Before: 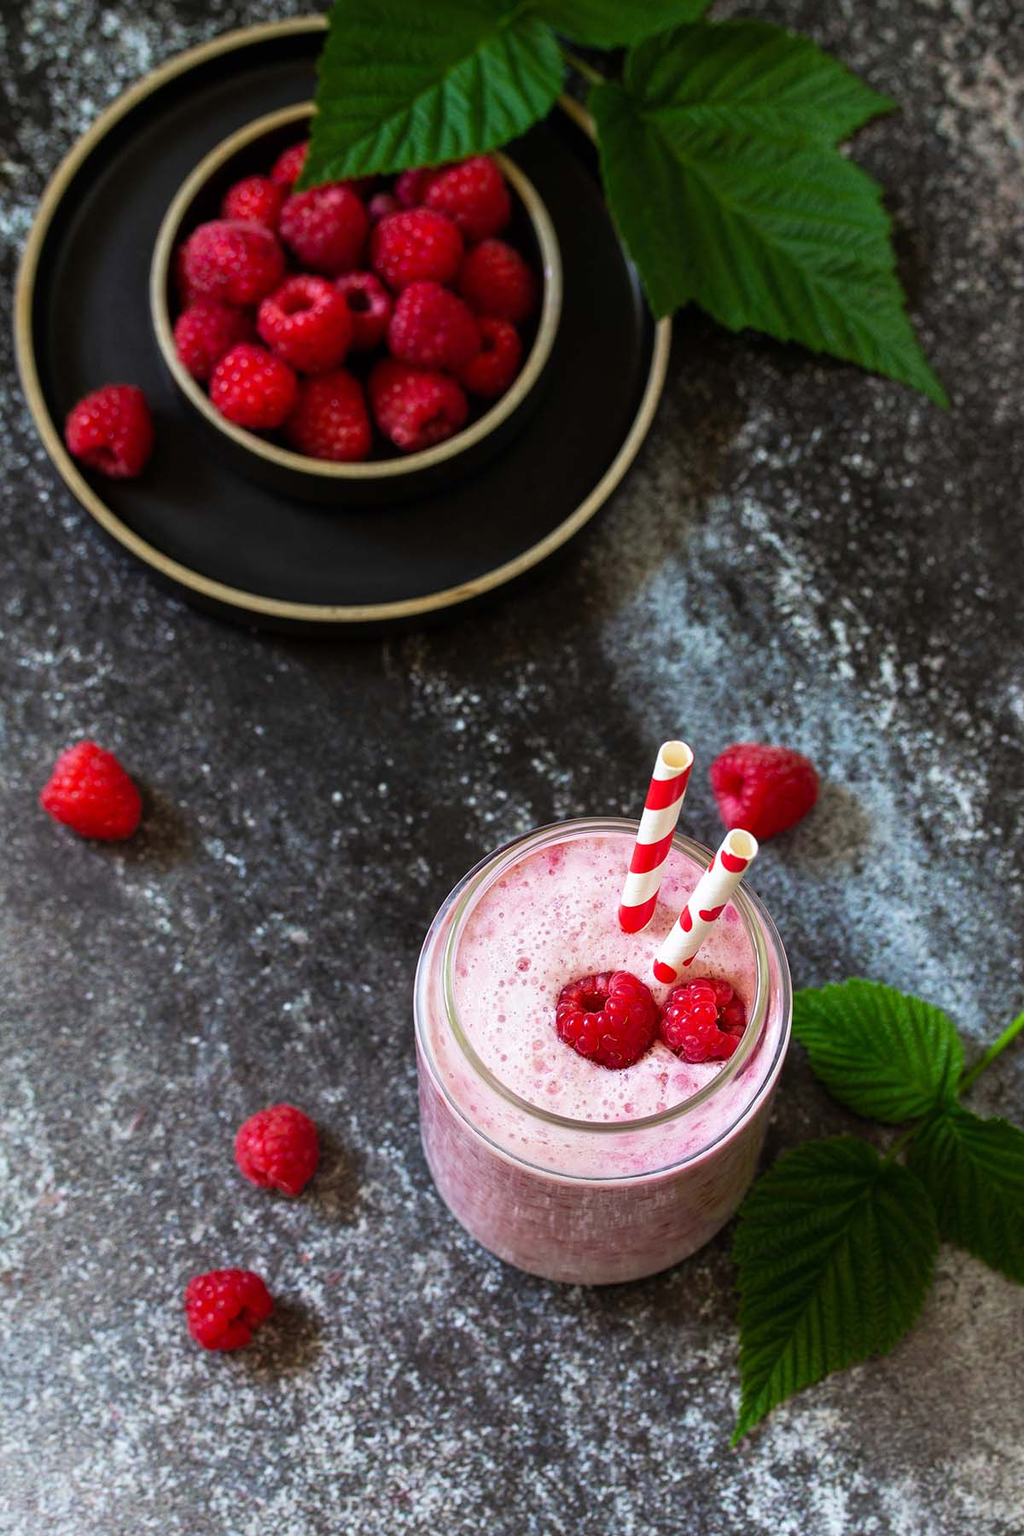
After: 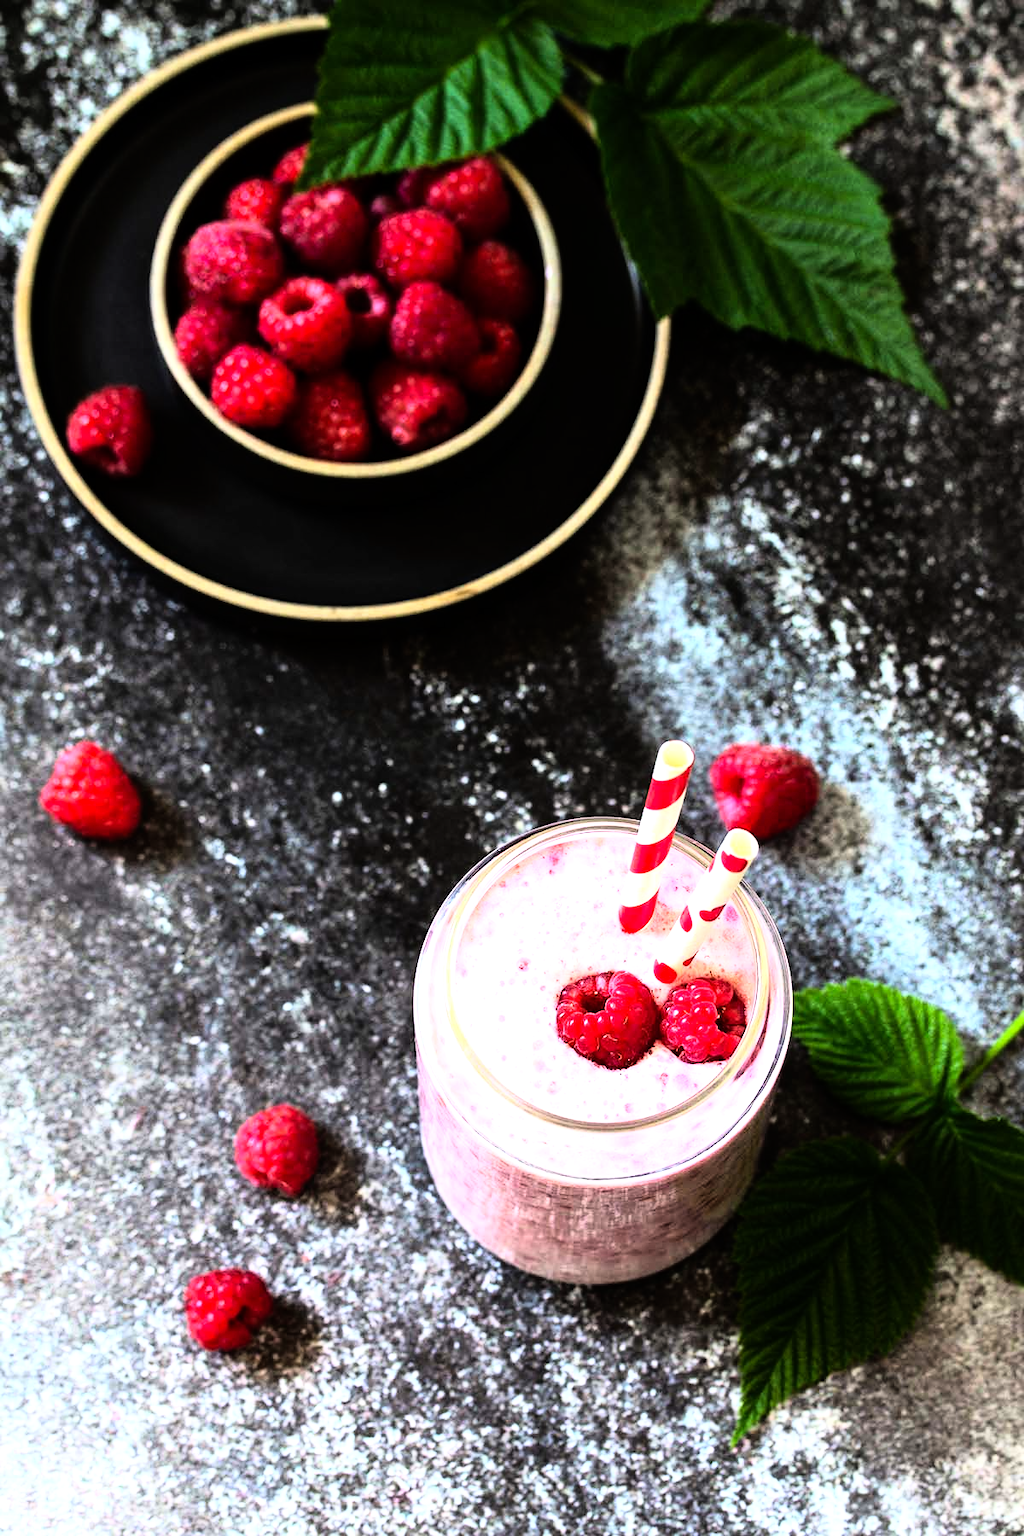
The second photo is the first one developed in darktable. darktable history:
levels: levels [0, 0.476, 0.951]
rgb curve: curves: ch0 [(0, 0) (0.21, 0.15) (0.24, 0.21) (0.5, 0.75) (0.75, 0.96) (0.89, 0.99) (1, 1)]; ch1 [(0, 0.02) (0.21, 0.13) (0.25, 0.2) (0.5, 0.67) (0.75, 0.9) (0.89, 0.97) (1, 1)]; ch2 [(0, 0.02) (0.21, 0.13) (0.25, 0.2) (0.5, 0.67) (0.75, 0.9) (0.89, 0.97) (1, 1)], compensate middle gray true
